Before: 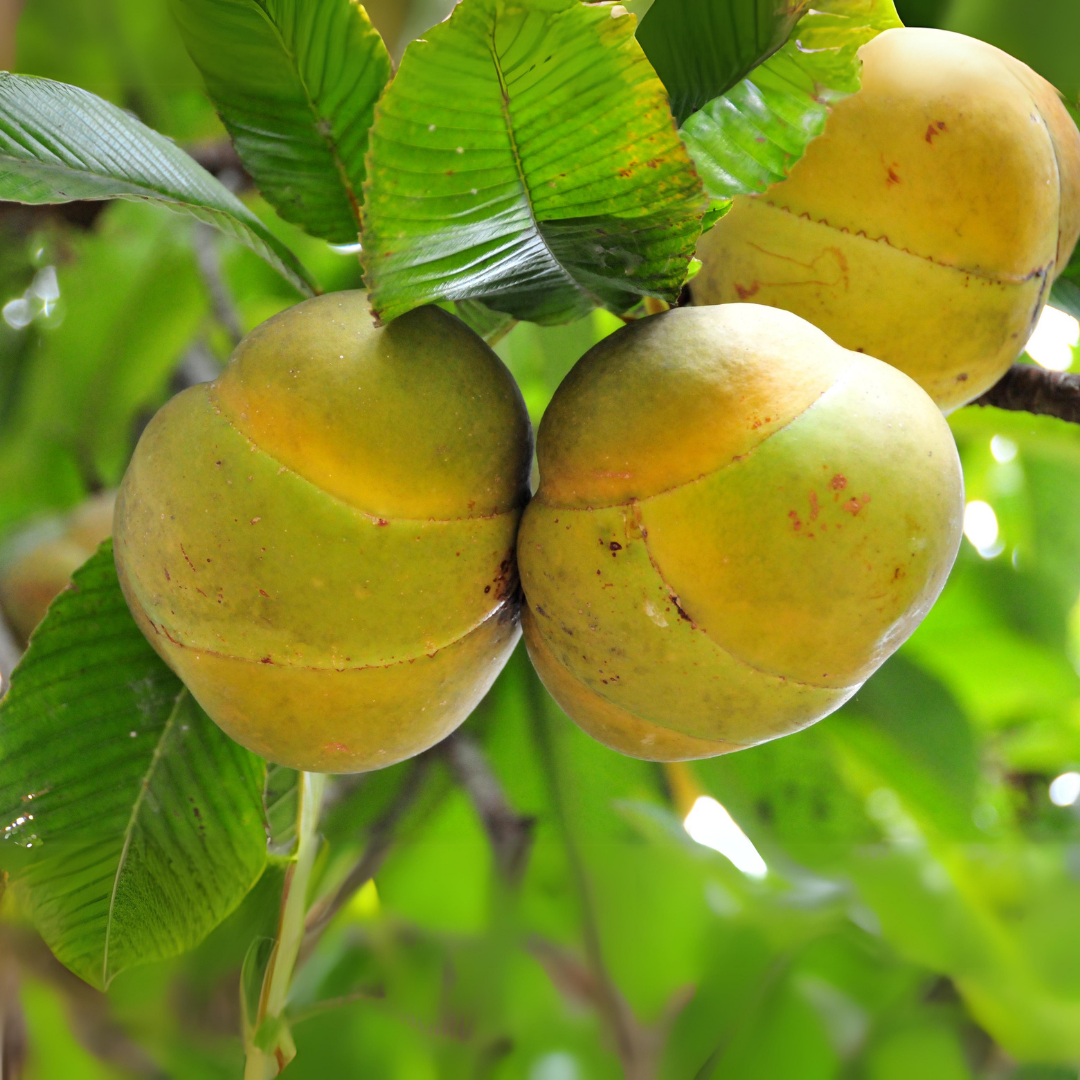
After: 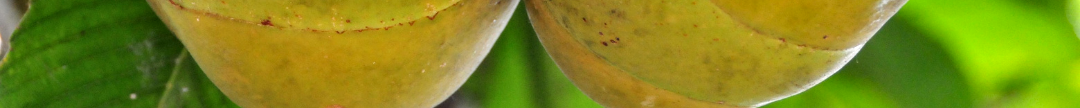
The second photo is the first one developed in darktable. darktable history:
shadows and highlights: shadows 32.83, highlights -47.7, soften with gaussian
local contrast: on, module defaults
crop and rotate: top 59.084%, bottom 30.916%
